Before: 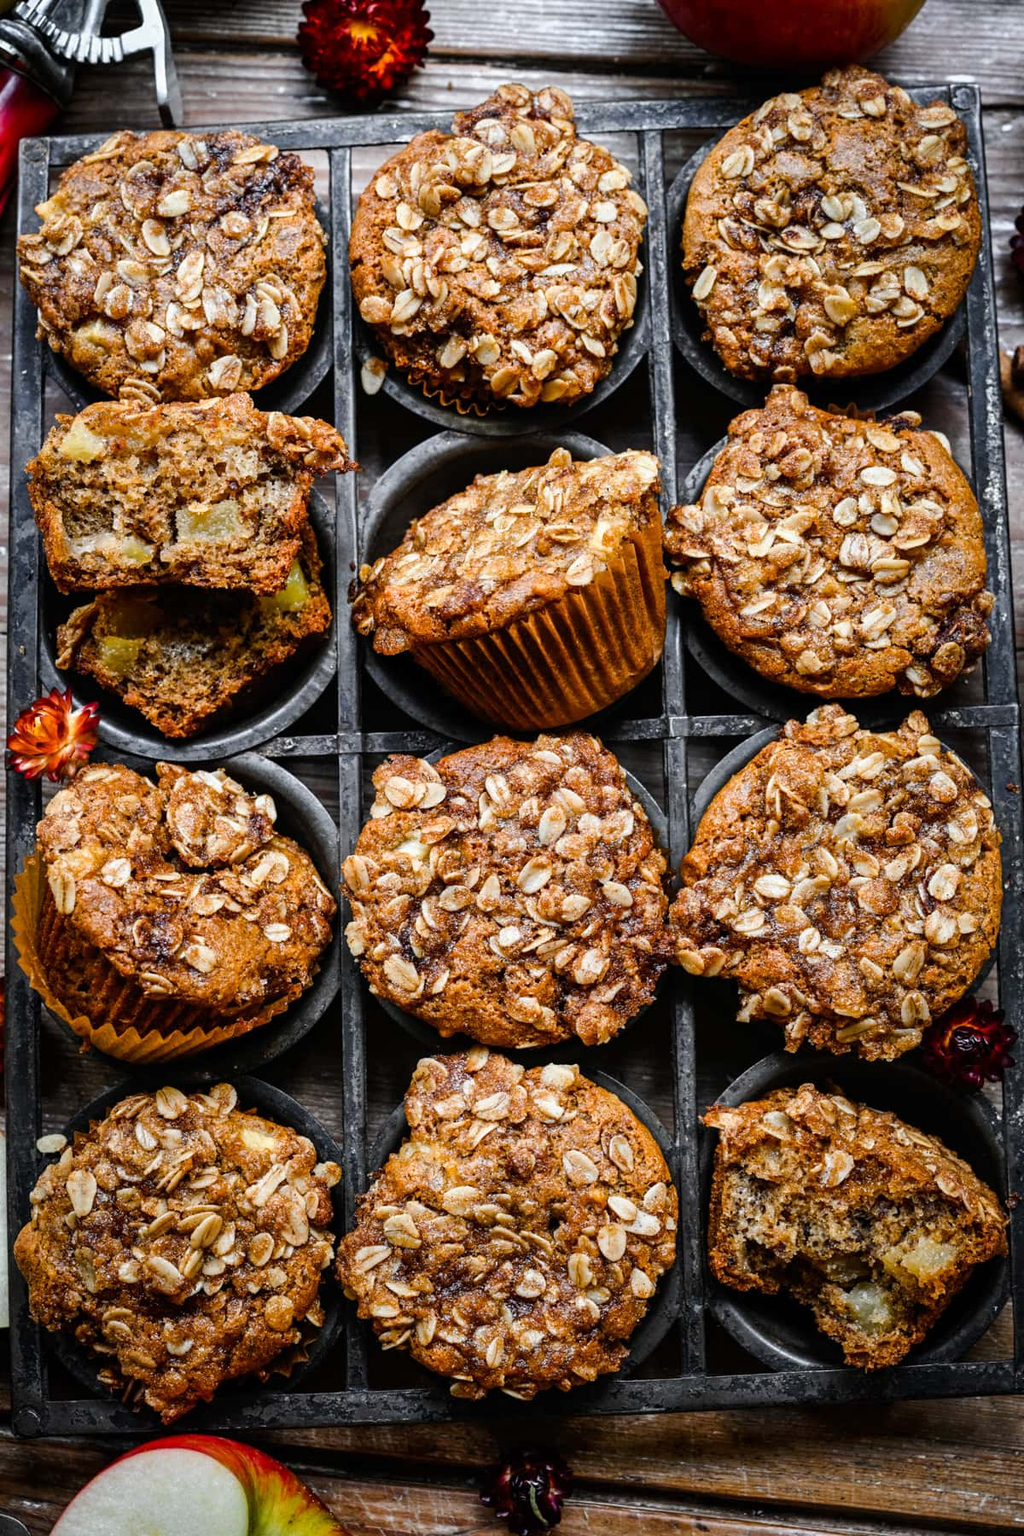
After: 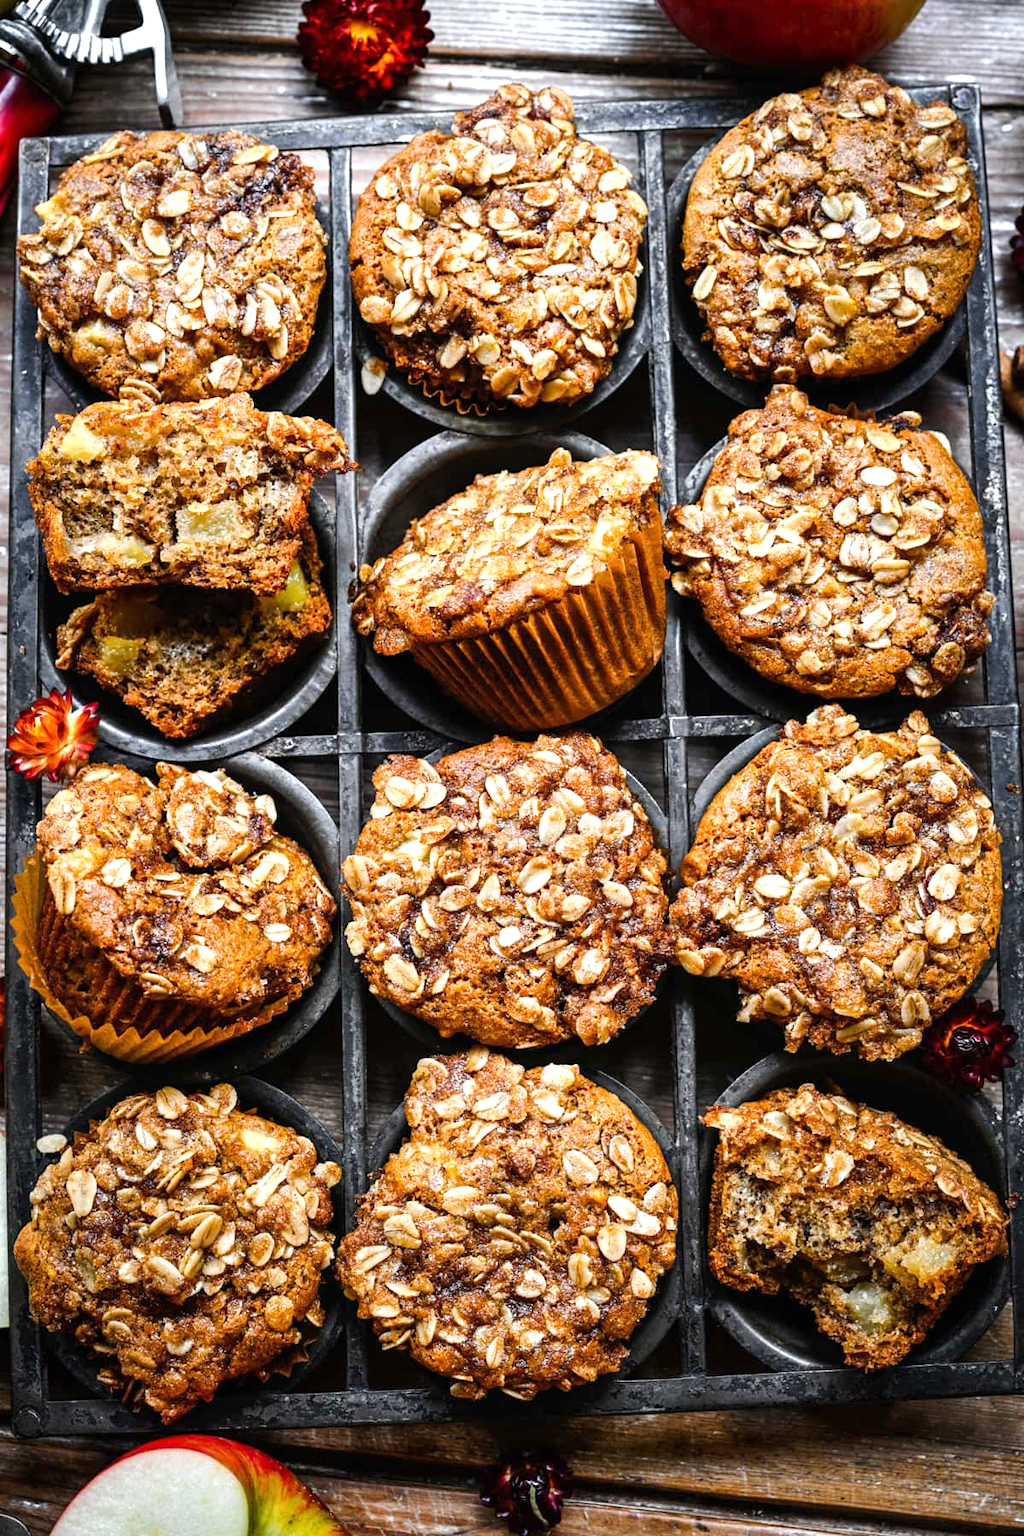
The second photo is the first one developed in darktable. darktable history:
exposure: black level correction 0, exposure 0.591 EV, compensate highlight preservation false
